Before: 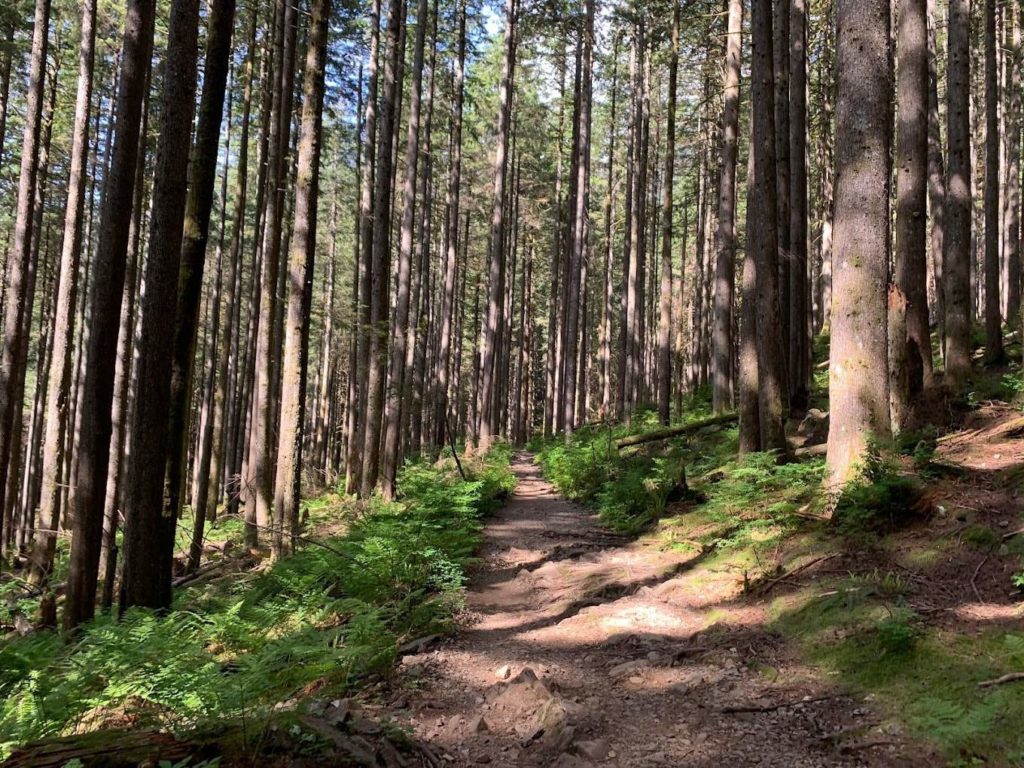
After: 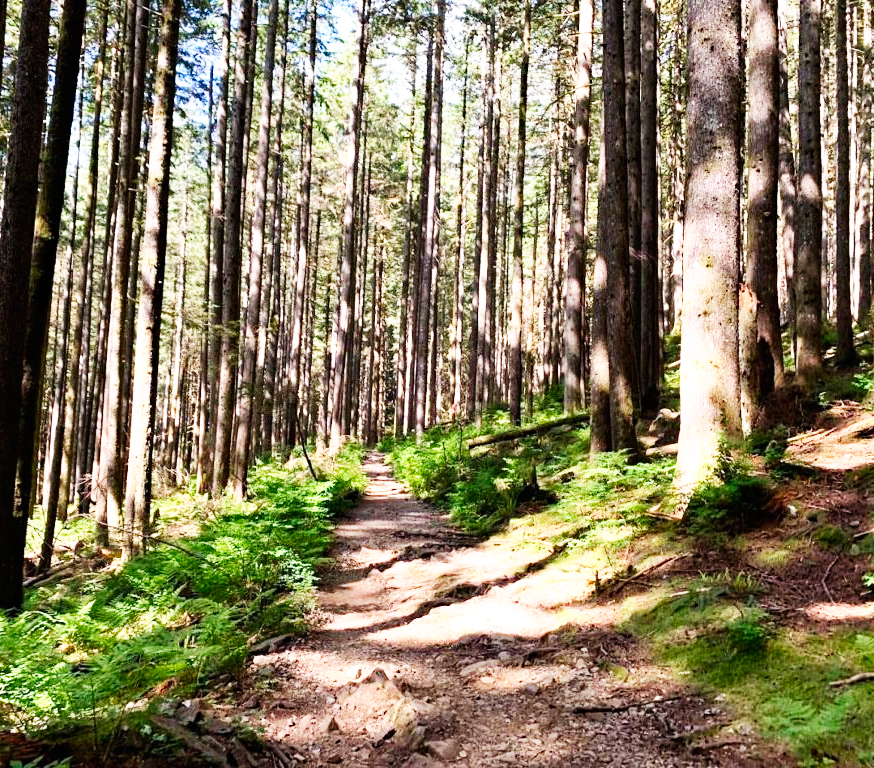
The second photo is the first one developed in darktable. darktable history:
exposure: exposure 0.29 EV, compensate highlight preservation false
base curve: curves: ch0 [(0, 0) (0.007, 0.004) (0.027, 0.03) (0.046, 0.07) (0.207, 0.54) (0.442, 0.872) (0.673, 0.972) (1, 1)], preserve colors none
crop and rotate: left 14.584%
haze removal: compatibility mode true, adaptive false
